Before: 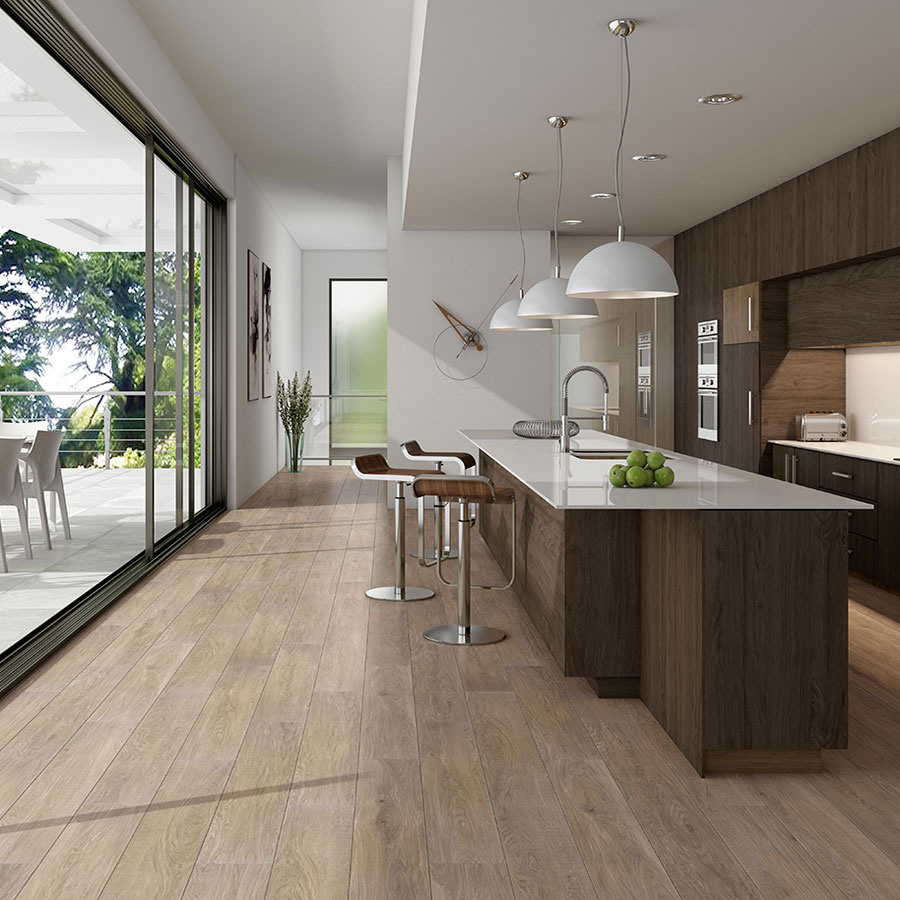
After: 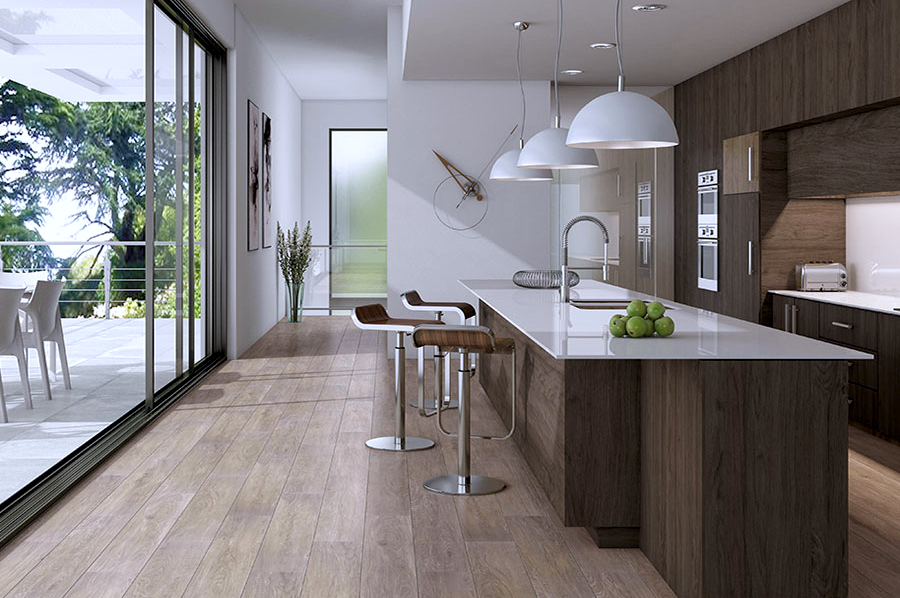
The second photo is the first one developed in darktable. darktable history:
levels: levels [0.016, 0.5, 0.996]
local contrast: highlights 100%, shadows 100%, detail 120%, midtone range 0.2
white balance: red 0.967, blue 1.119, emerald 0.756
crop: top 16.727%, bottom 16.727%
